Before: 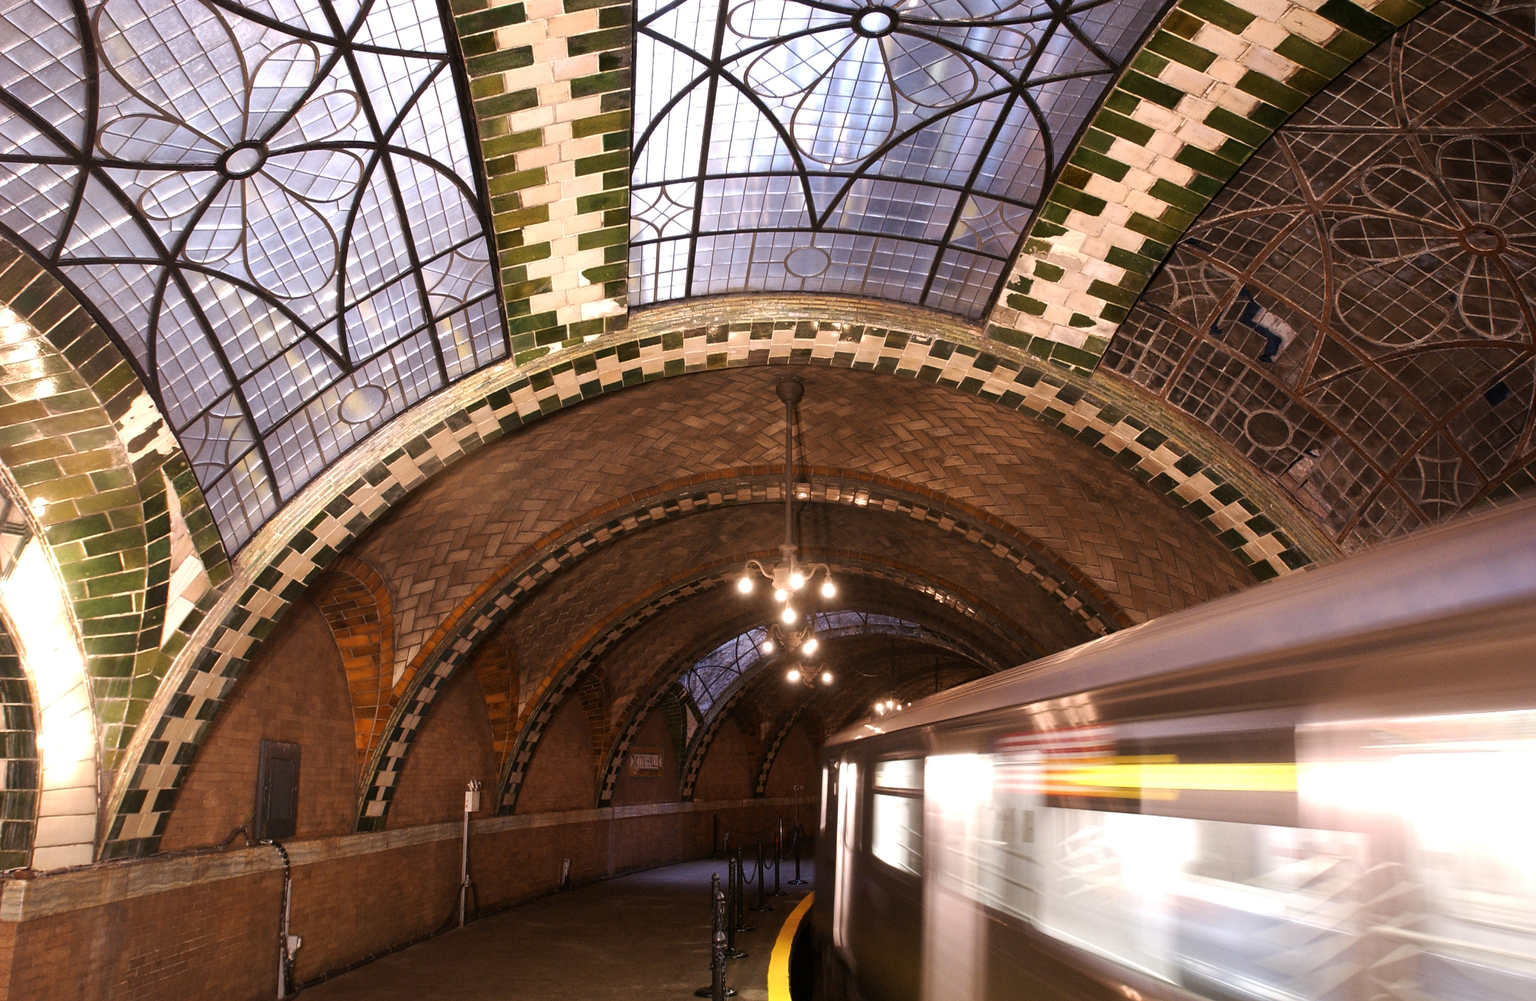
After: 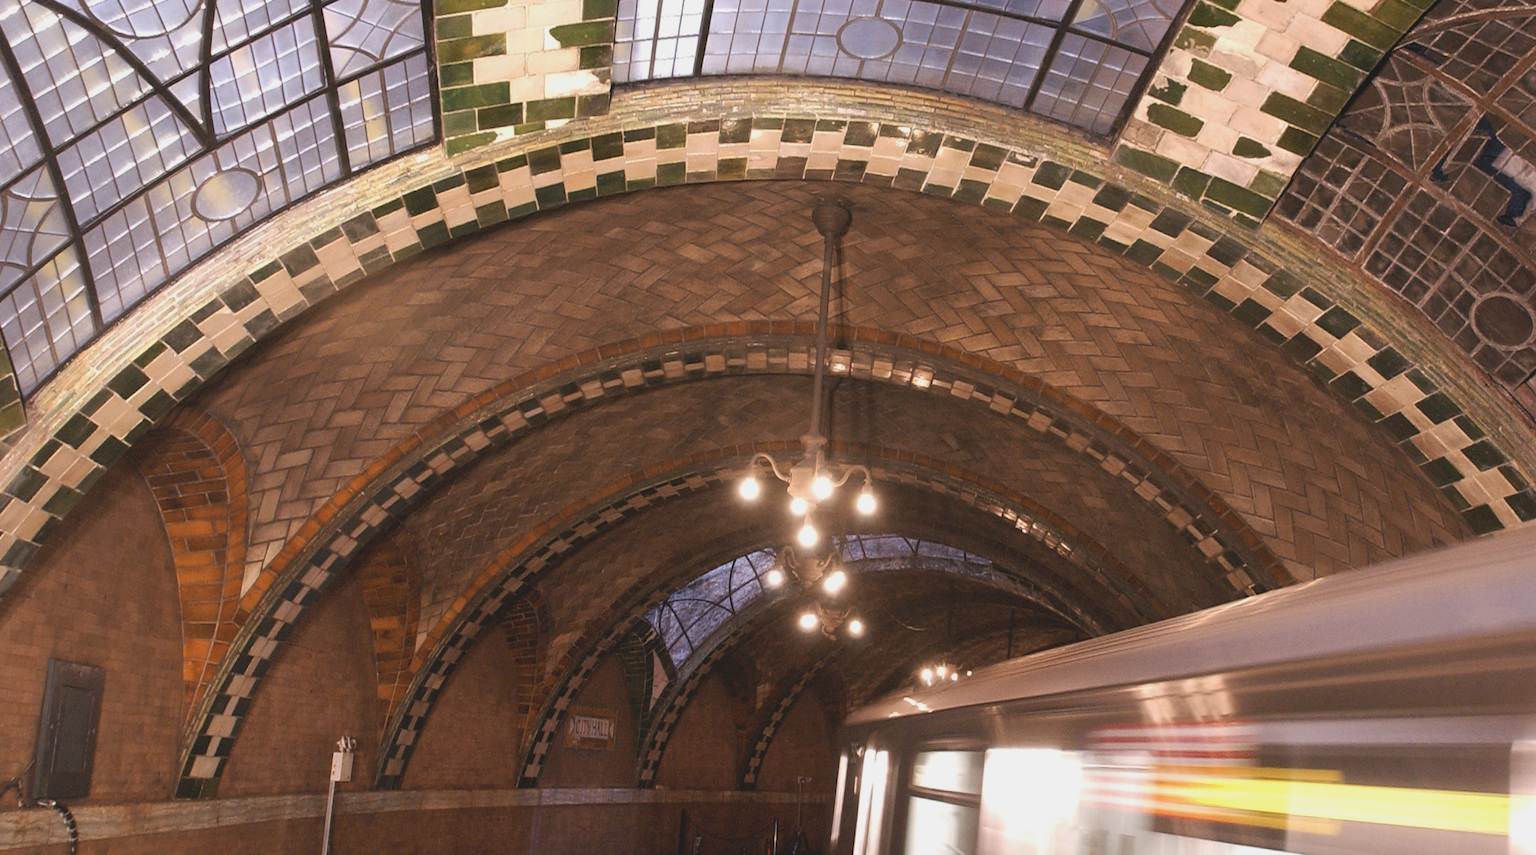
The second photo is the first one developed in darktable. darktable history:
crop and rotate: angle -4.05°, left 9.881%, top 21.115%, right 12.038%, bottom 12.147%
contrast brightness saturation: contrast -0.156, brightness 0.043, saturation -0.132
exposure: exposure 0.077 EV, compensate exposure bias true, compensate highlight preservation false
